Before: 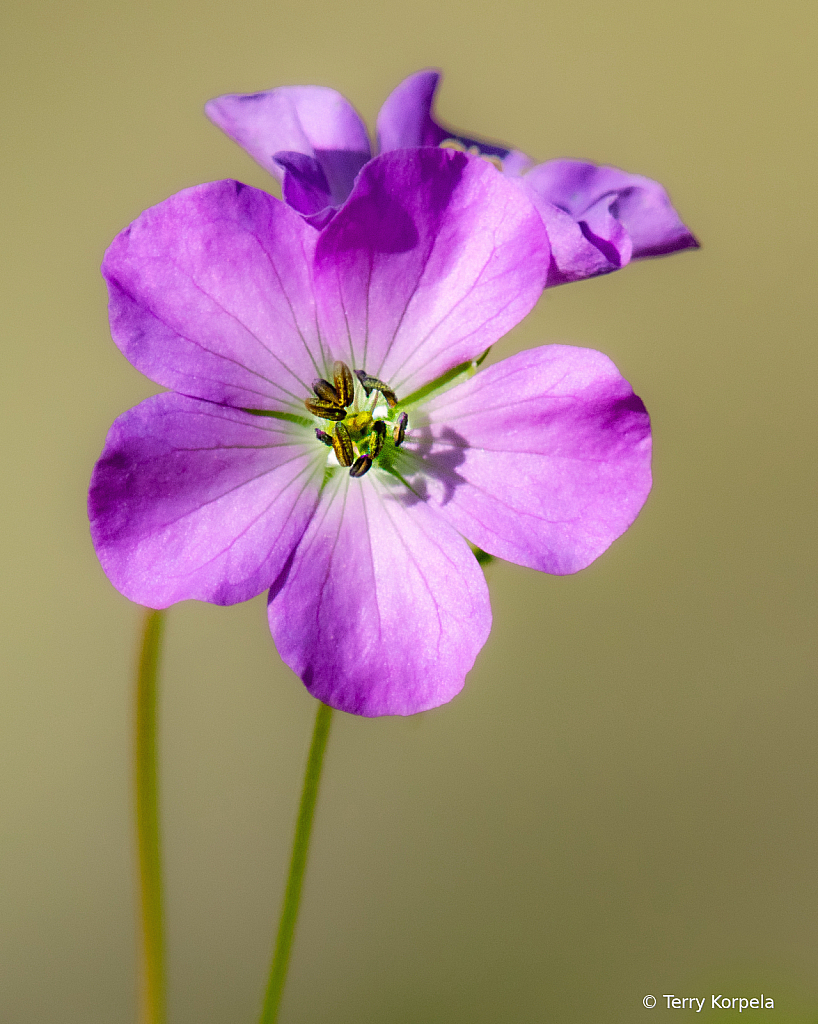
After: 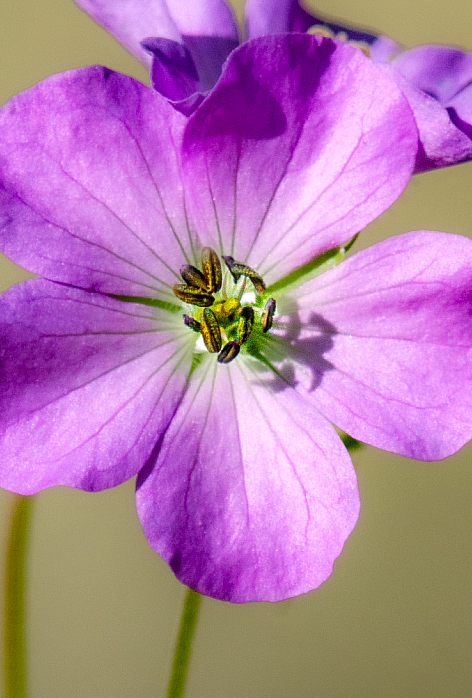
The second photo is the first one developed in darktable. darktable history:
crop: left 16.202%, top 11.208%, right 26.045%, bottom 20.557%
local contrast: on, module defaults
